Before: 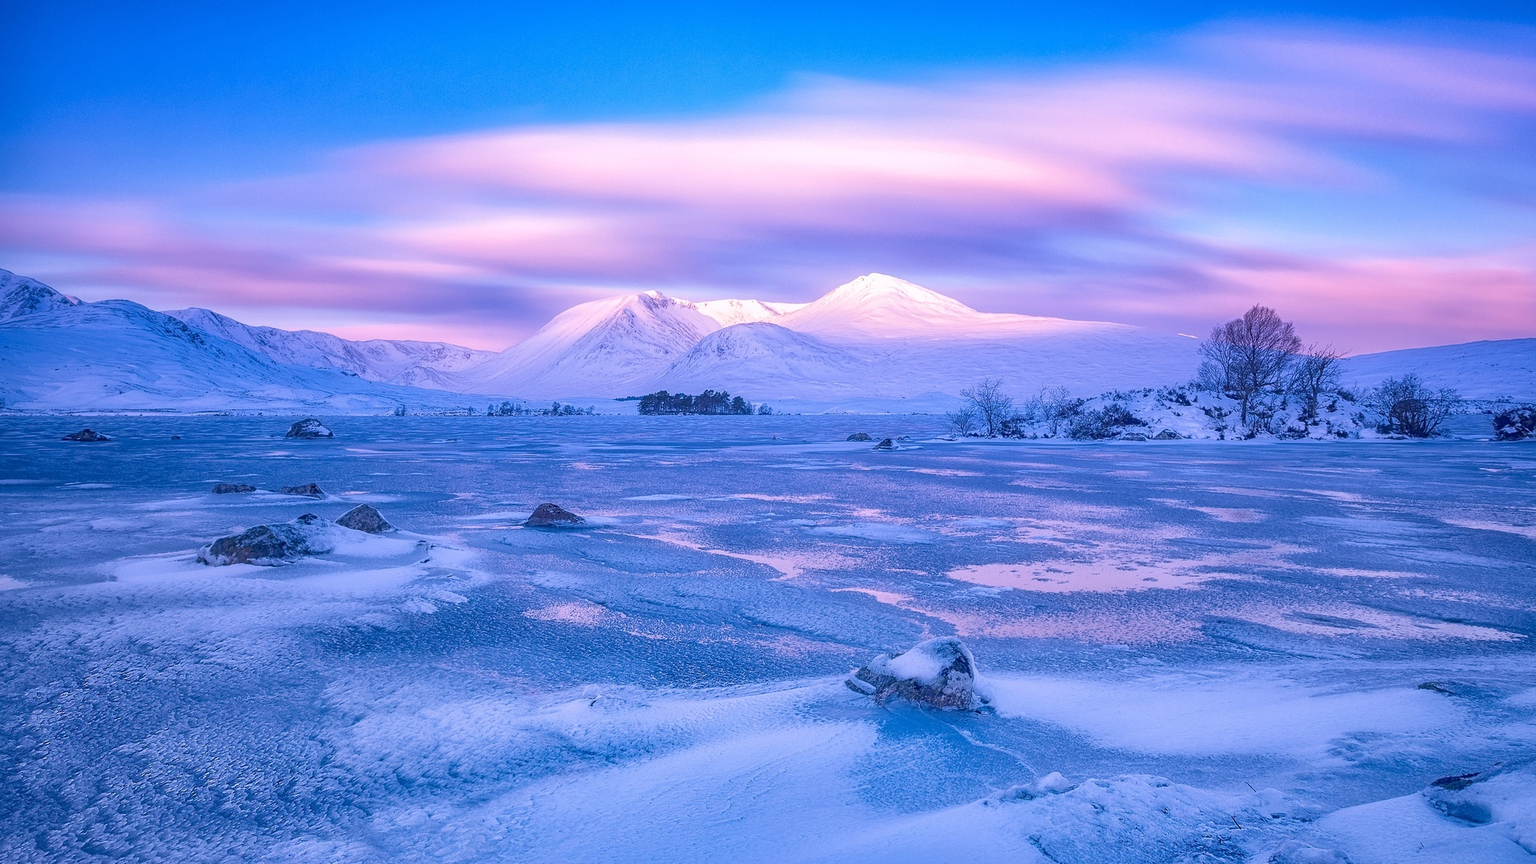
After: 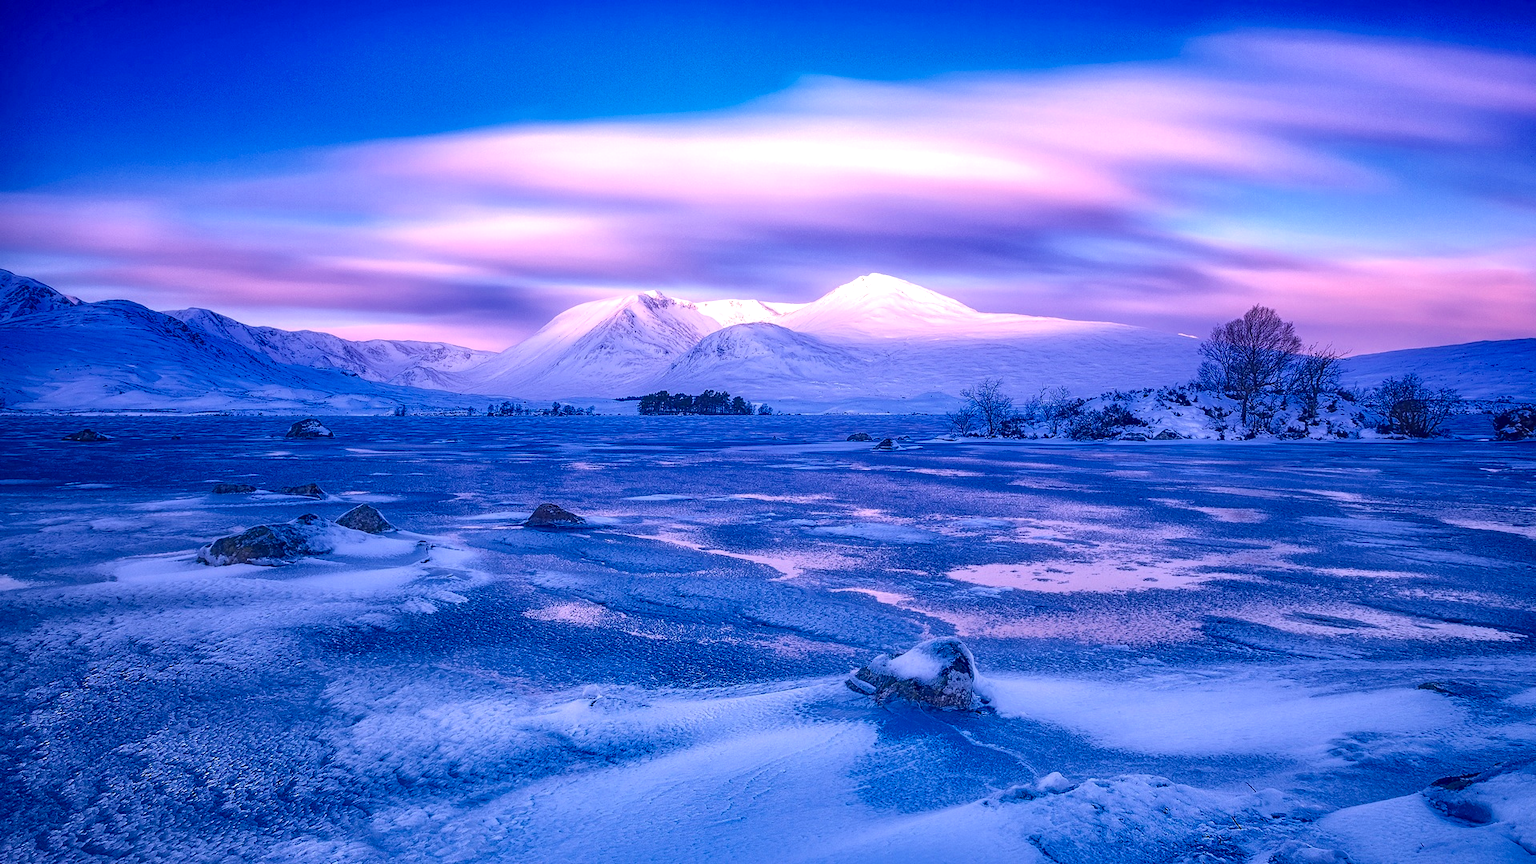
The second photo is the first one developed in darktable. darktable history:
color balance rgb: perceptual saturation grading › global saturation 19.418%, perceptual brilliance grading › global brilliance 29.696%, global vibrance 6.432%, contrast 13.105%, saturation formula JzAzBz (2021)
exposure: black level correction -0.015, exposure -0.538 EV, compensate highlight preservation false
